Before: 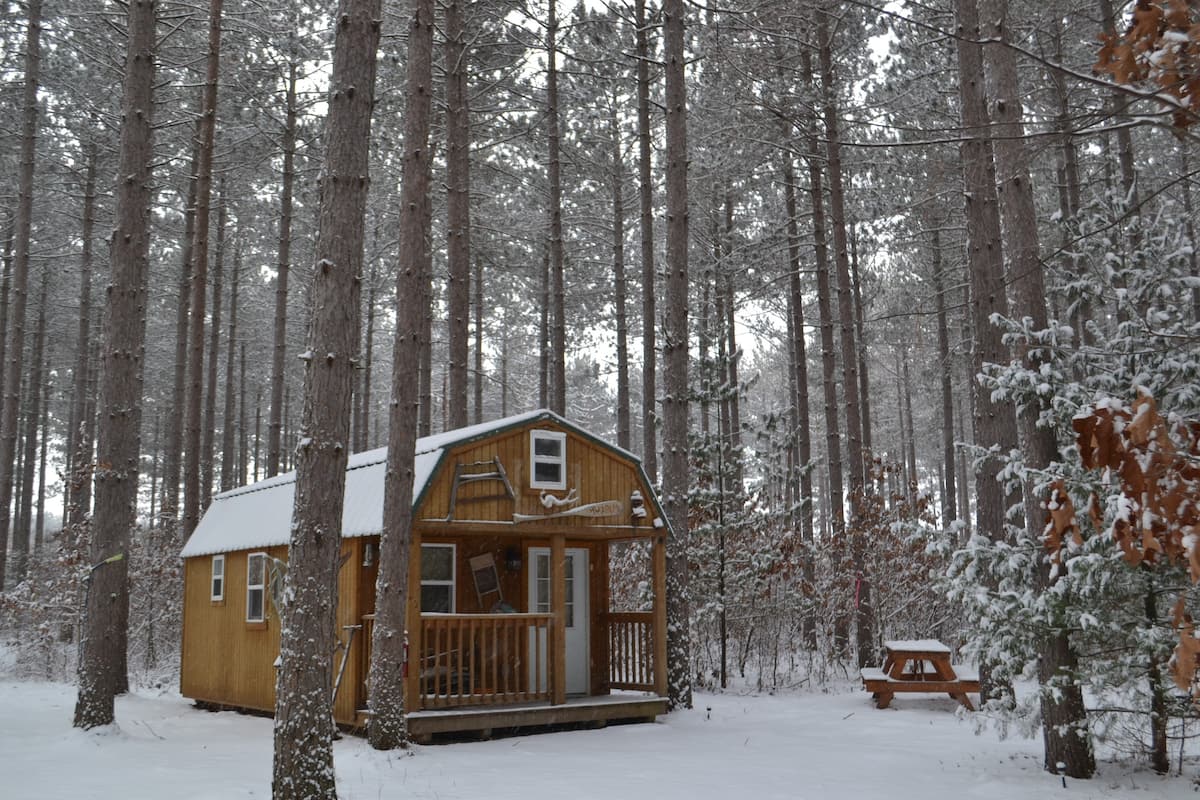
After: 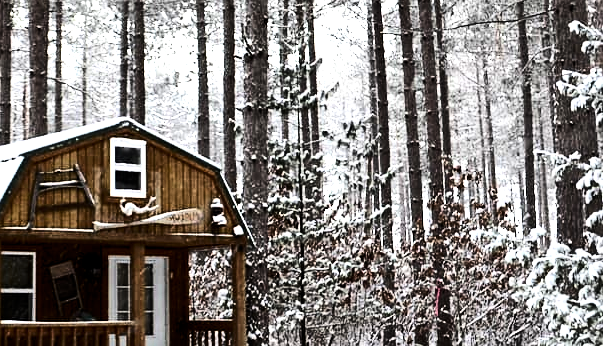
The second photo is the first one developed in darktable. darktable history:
contrast brightness saturation: contrast 0.32, brightness -0.08, saturation 0.17
tone equalizer: -8 EV -0.417 EV, -7 EV -0.389 EV, -6 EV -0.333 EV, -5 EV -0.222 EV, -3 EV 0.222 EV, -2 EV 0.333 EV, -1 EV 0.389 EV, +0 EV 0.417 EV, edges refinement/feathering 500, mask exposure compensation -1.57 EV, preserve details no
levels: levels [0.029, 0.545, 0.971]
sharpen: amount 0.2
crop: left 35.03%, top 36.625%, right 14.663%, bottom 20.057%
exposure: exposure 1 EV, compensate highlight preservation false
